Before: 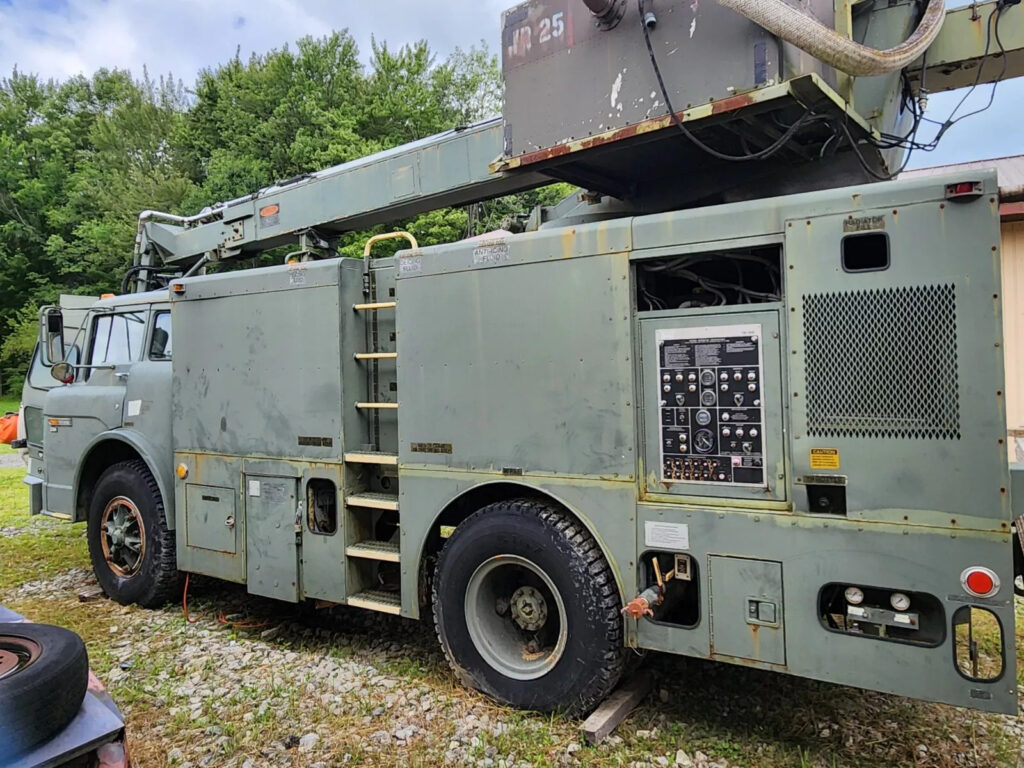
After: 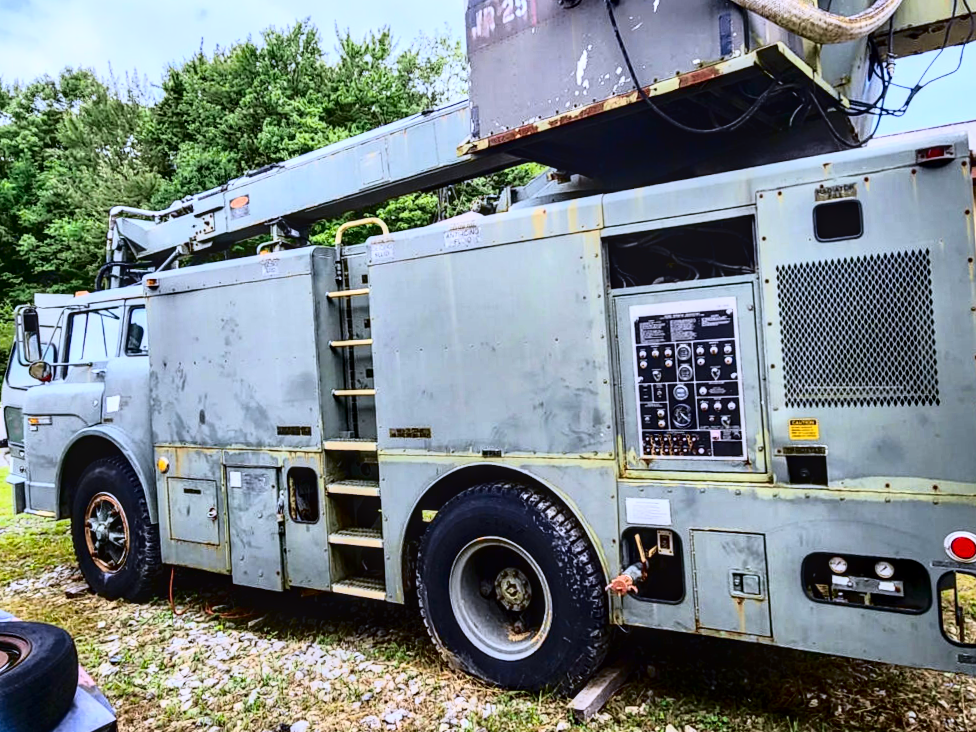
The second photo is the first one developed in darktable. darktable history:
contrast brightness saturation: contrast 0.39, brightness 0.1
local contrast: on, module defaults
white balance: red 0.967, blue 1.119, emerald 0.756
tone curve: curves: ch0 [(0.024, 0) (0.075, 0.034) (0.145, 0.098) (0.257, 0.259) (0.408, 0.45) (0.611, 0.64) (0.81, 0.857) (1, 1)]; ch1 [(0, 0) (0.287, 0.198) (0.501, 0.506) (0.56, 0.57) (0.712, 0.777) (0.976, 0.992)]; ch2 [(0, 0) (0.5, 0.5) (0.523, 0.552) (0.59, 0.603) (0.681, 0.754) (1, 1)], color space Lab, independent channels, preserve colors none
rotate and perspective: rotation -2.12°, lens shift (vertical) 0.009, lens shift (horizontal) -0.008, automatic cropping original format, crop left 0.036, crop right 0.964, crop top 0.05, crop bottom 0.959
